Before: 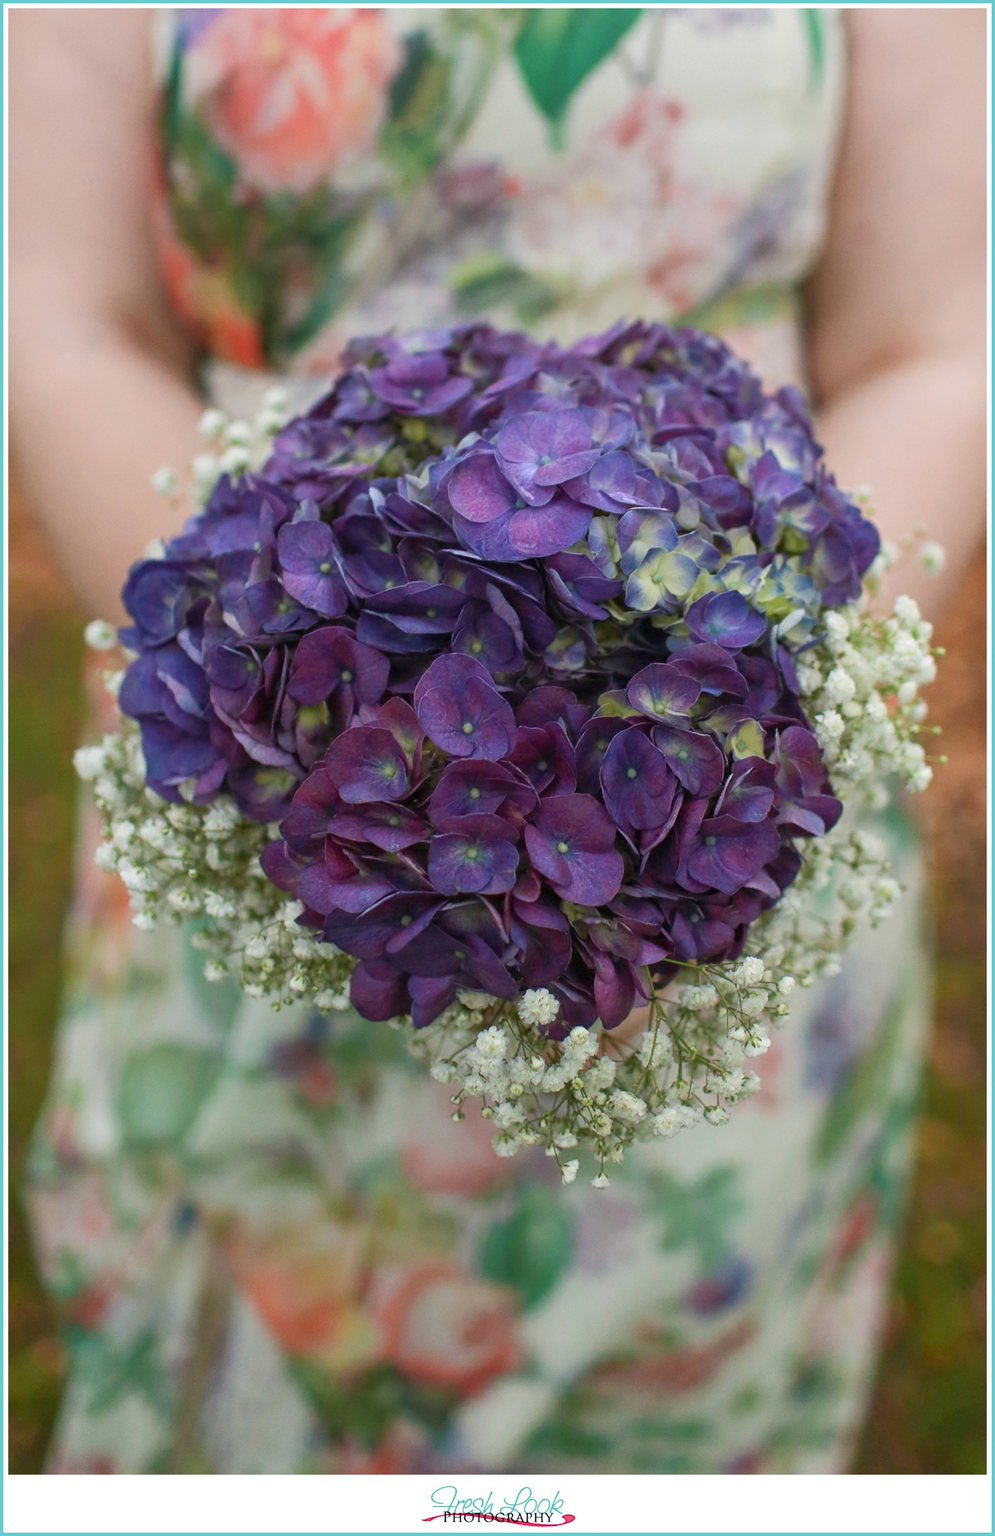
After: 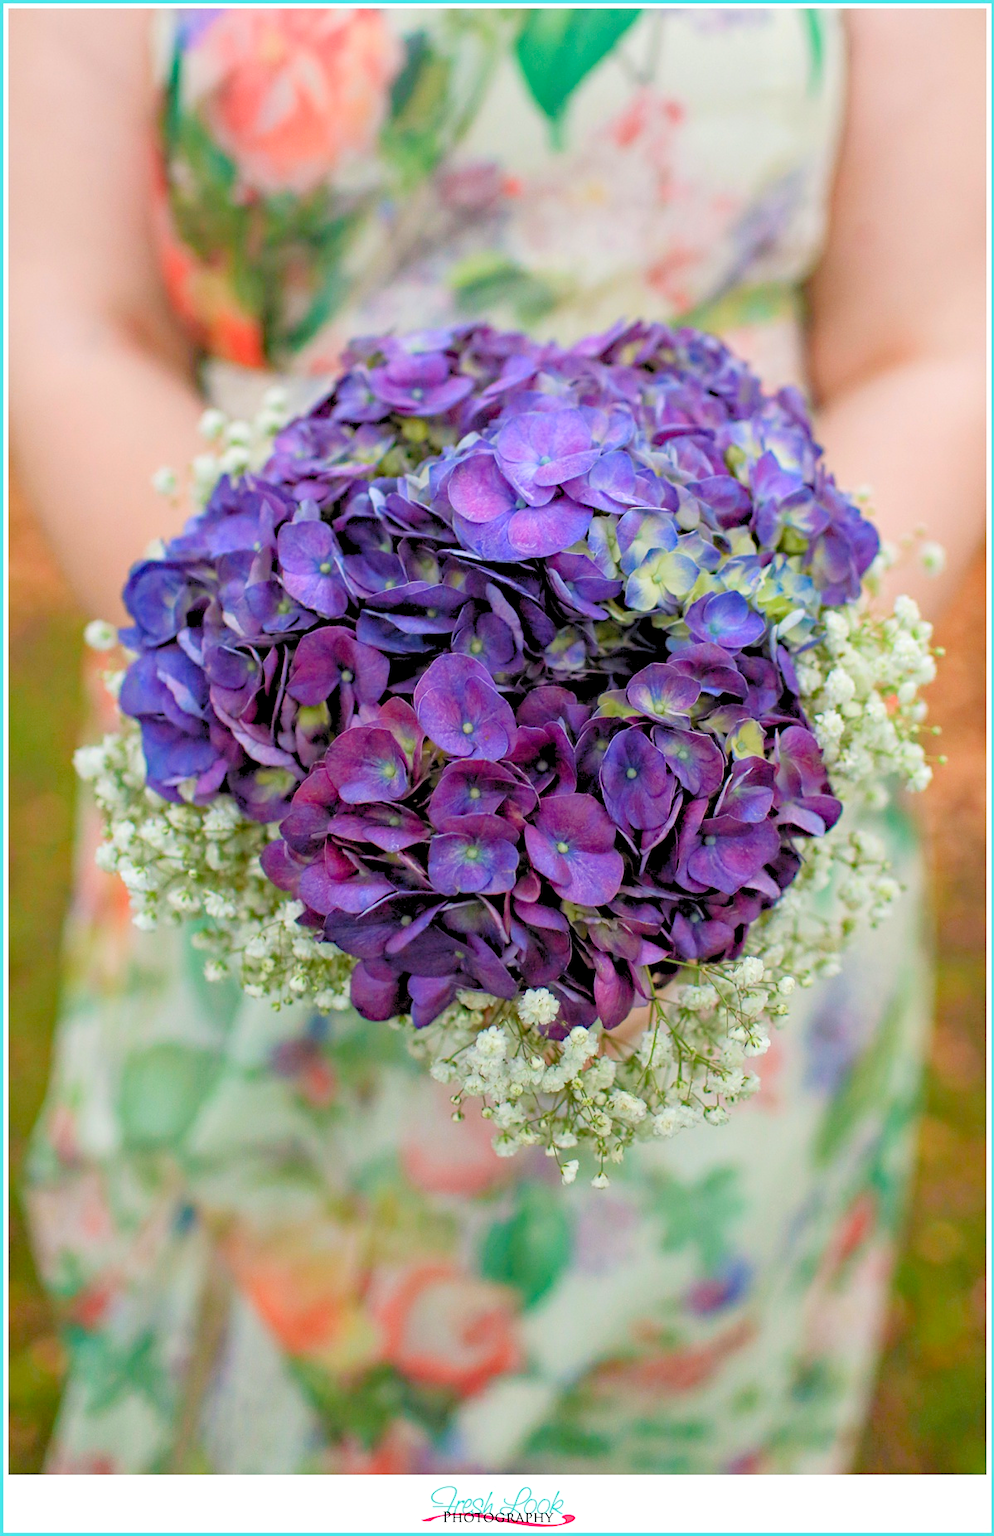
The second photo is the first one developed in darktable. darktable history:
levels: levels [0.072, 0.414, 0.976]
haze removal: compatibility mode true, adaptive false
